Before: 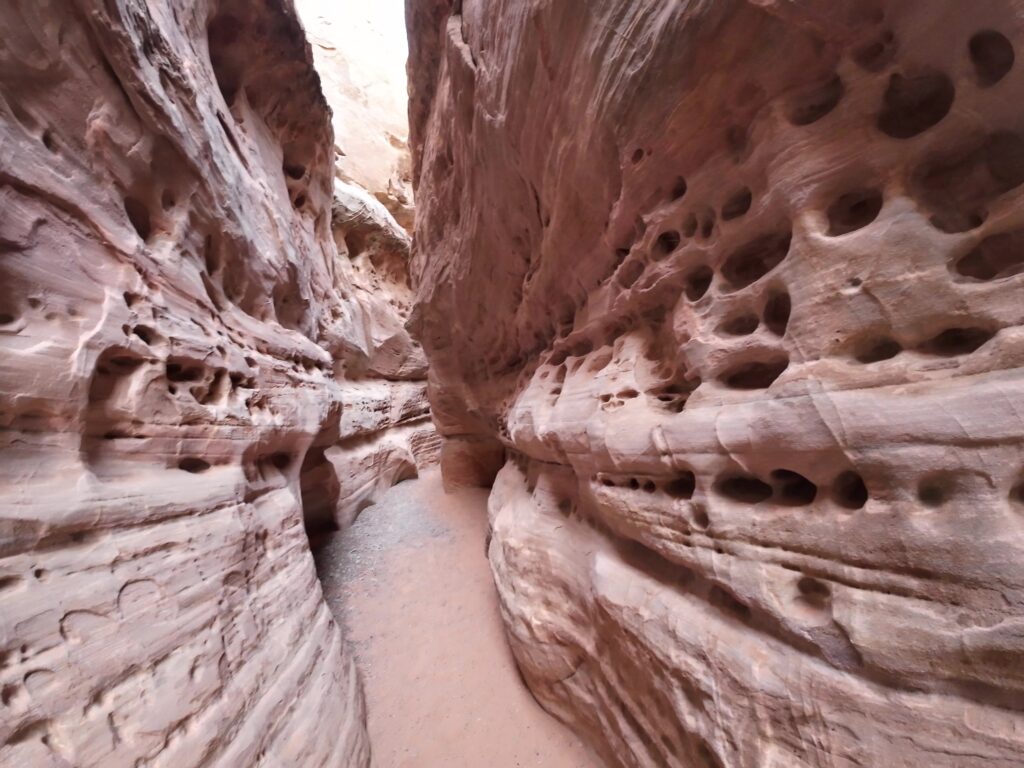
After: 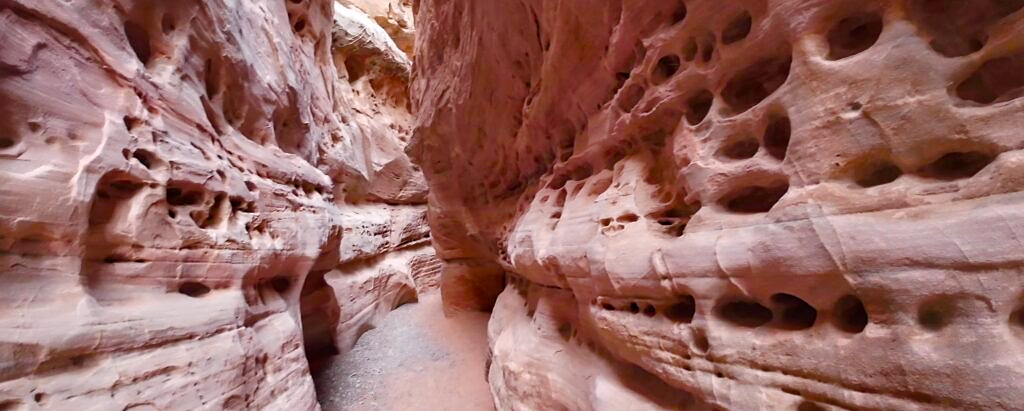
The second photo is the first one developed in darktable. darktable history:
sharpen: radius 1
crop and rotate: top 23.043%, bottom 23.437%
color balance rgb: perceptual saturation grading › global saturation 35%, perceptual saturation grading › highlights -25%, perceptual saturation grading › shadows 50%
